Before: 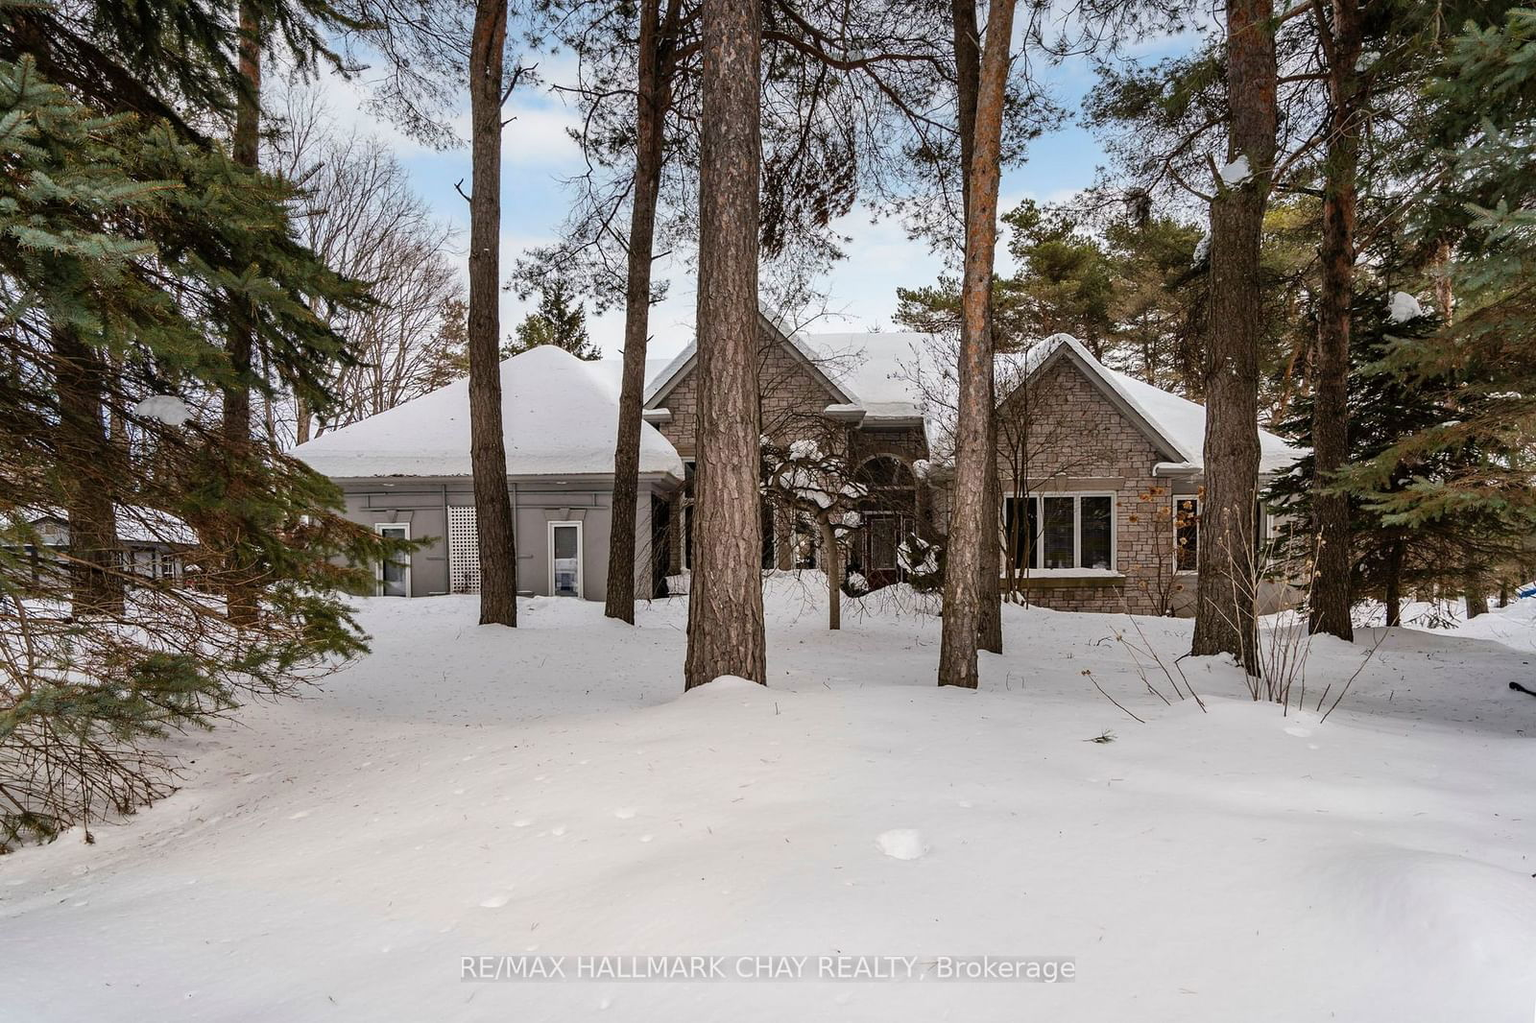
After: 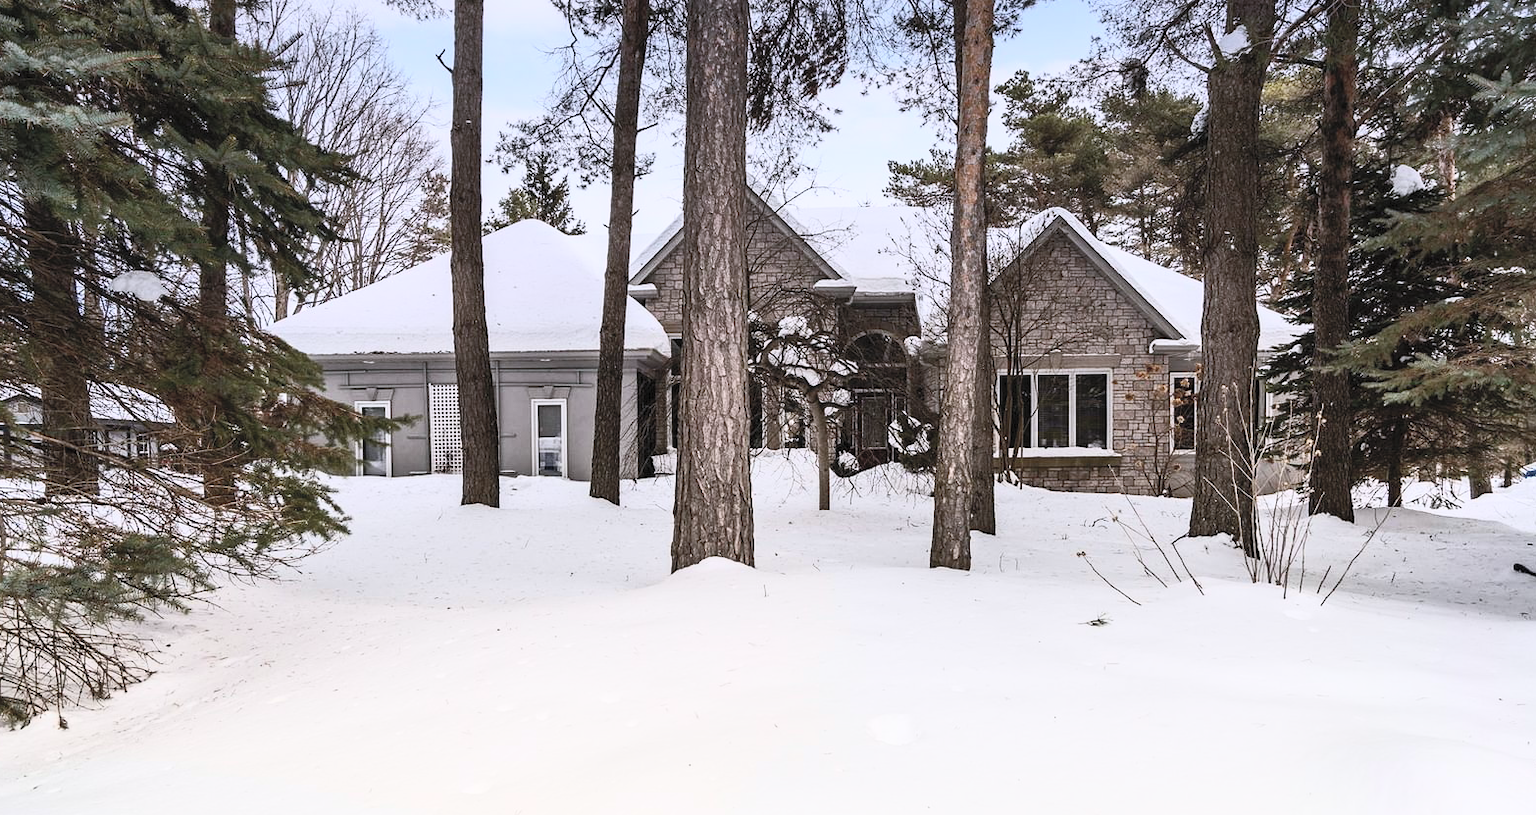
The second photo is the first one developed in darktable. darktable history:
contrast brightness saturation: contrast 0.43, brightness 0.56, saturation -0.19
graduated density: hue 238.83°, saturation 50%
crop and rotate: left 1.814%, top 12.818%, right 0.25%, bottom 9.225%
